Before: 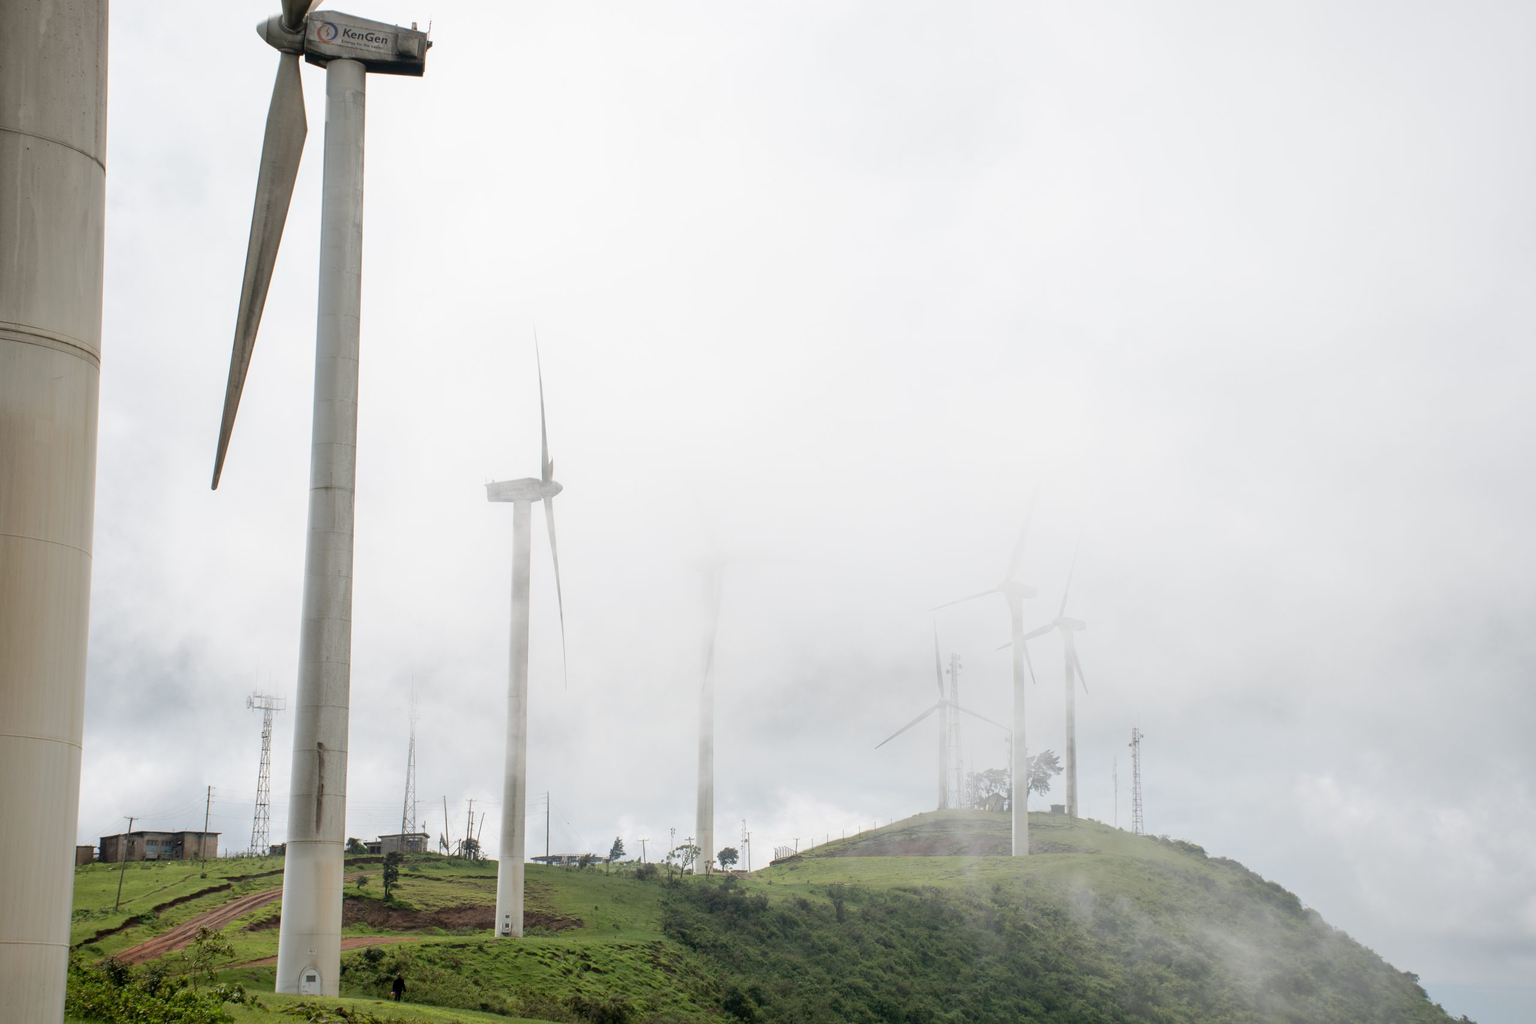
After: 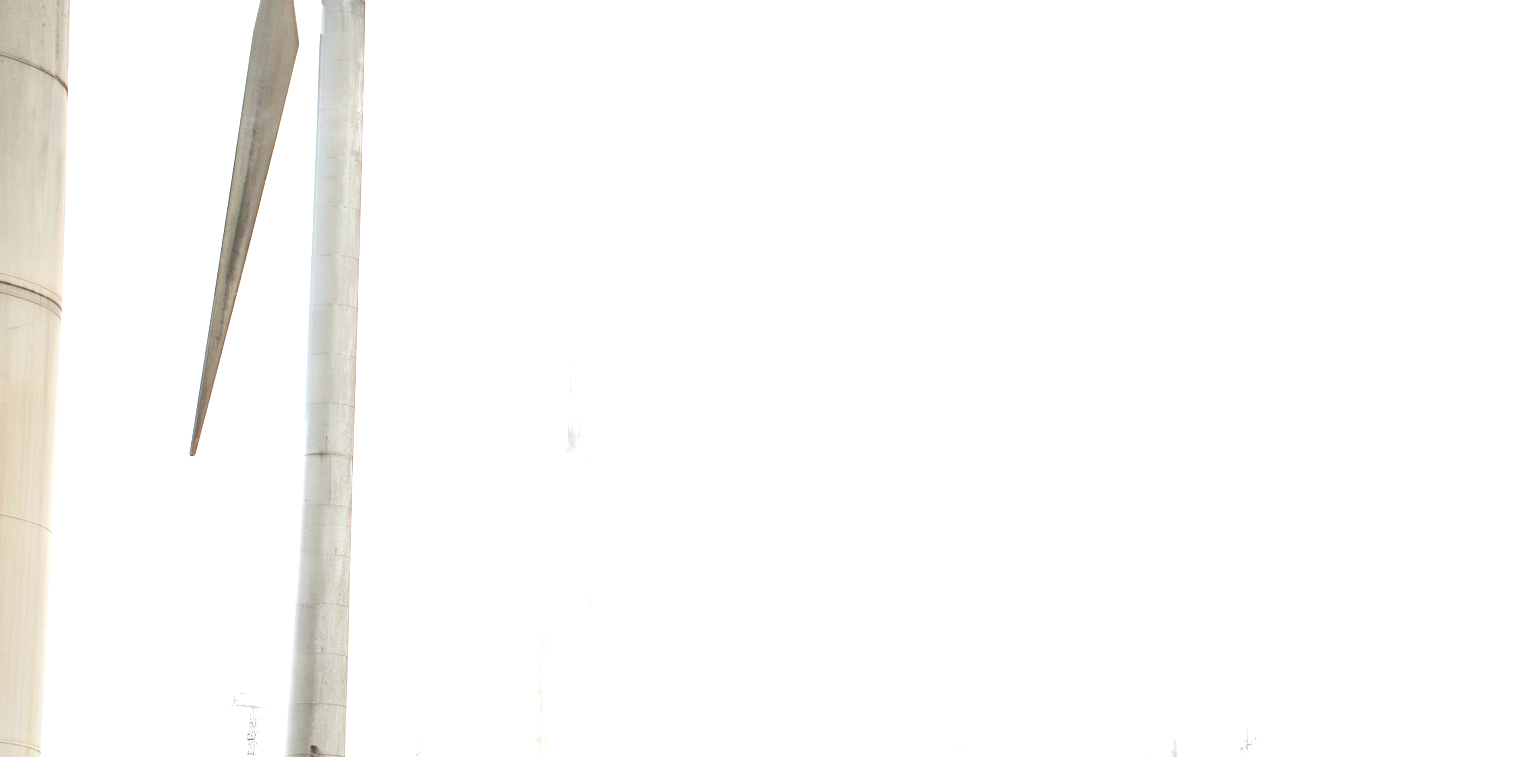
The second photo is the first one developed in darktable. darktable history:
exposure: black level correction 0, exposure 1.2 EV, compensate exposure bias true, compensate highlight preservation false
crop: left 3.015%, top 8.969%, right 9.647%, bottom 26.457%
